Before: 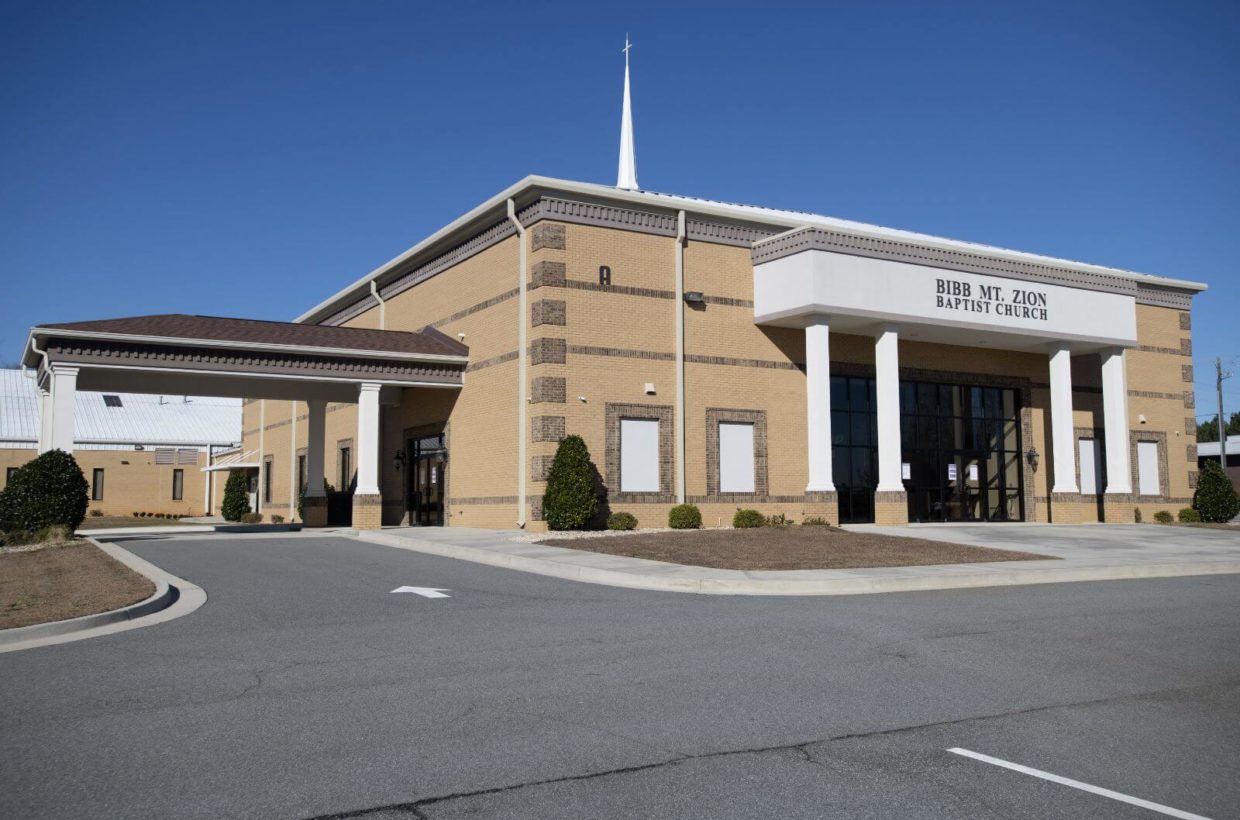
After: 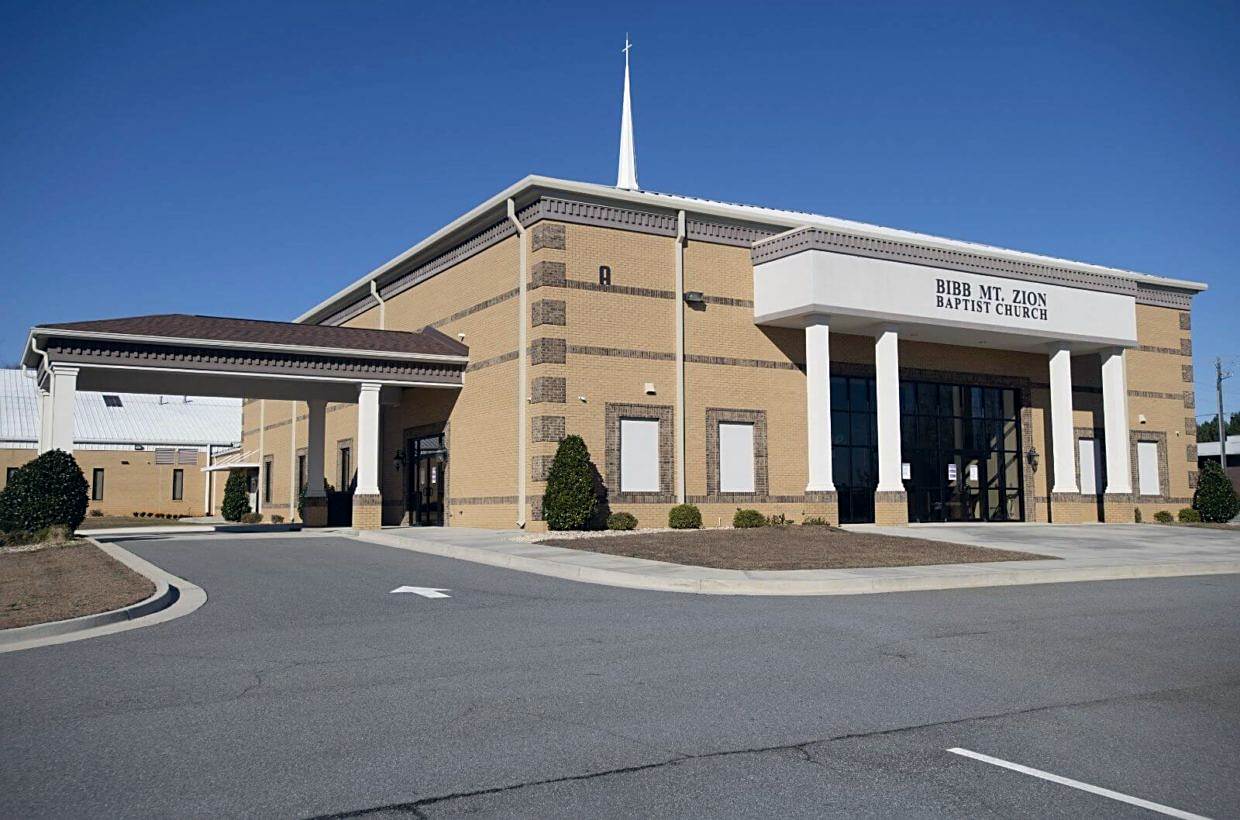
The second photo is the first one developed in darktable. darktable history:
color correction: highlights a* 0.207, highlights b* 2.7, shadows a* -0.874, shadows b* -4.78
sharpen: on, module defaults
